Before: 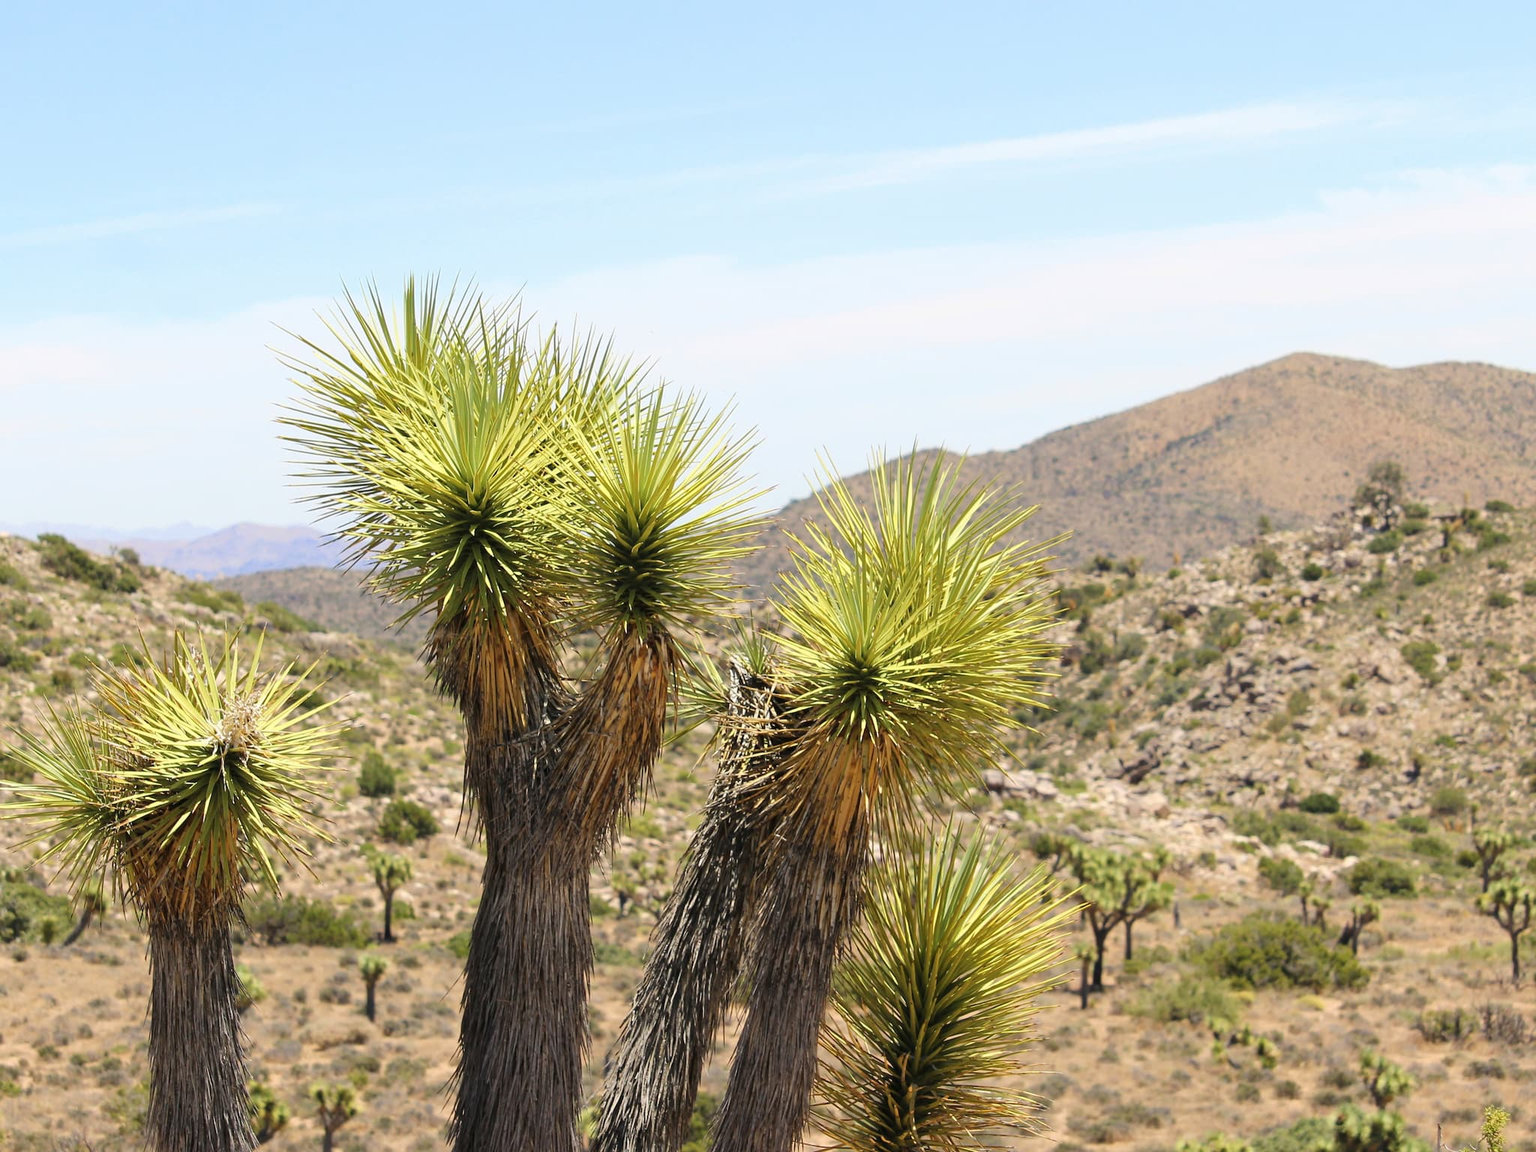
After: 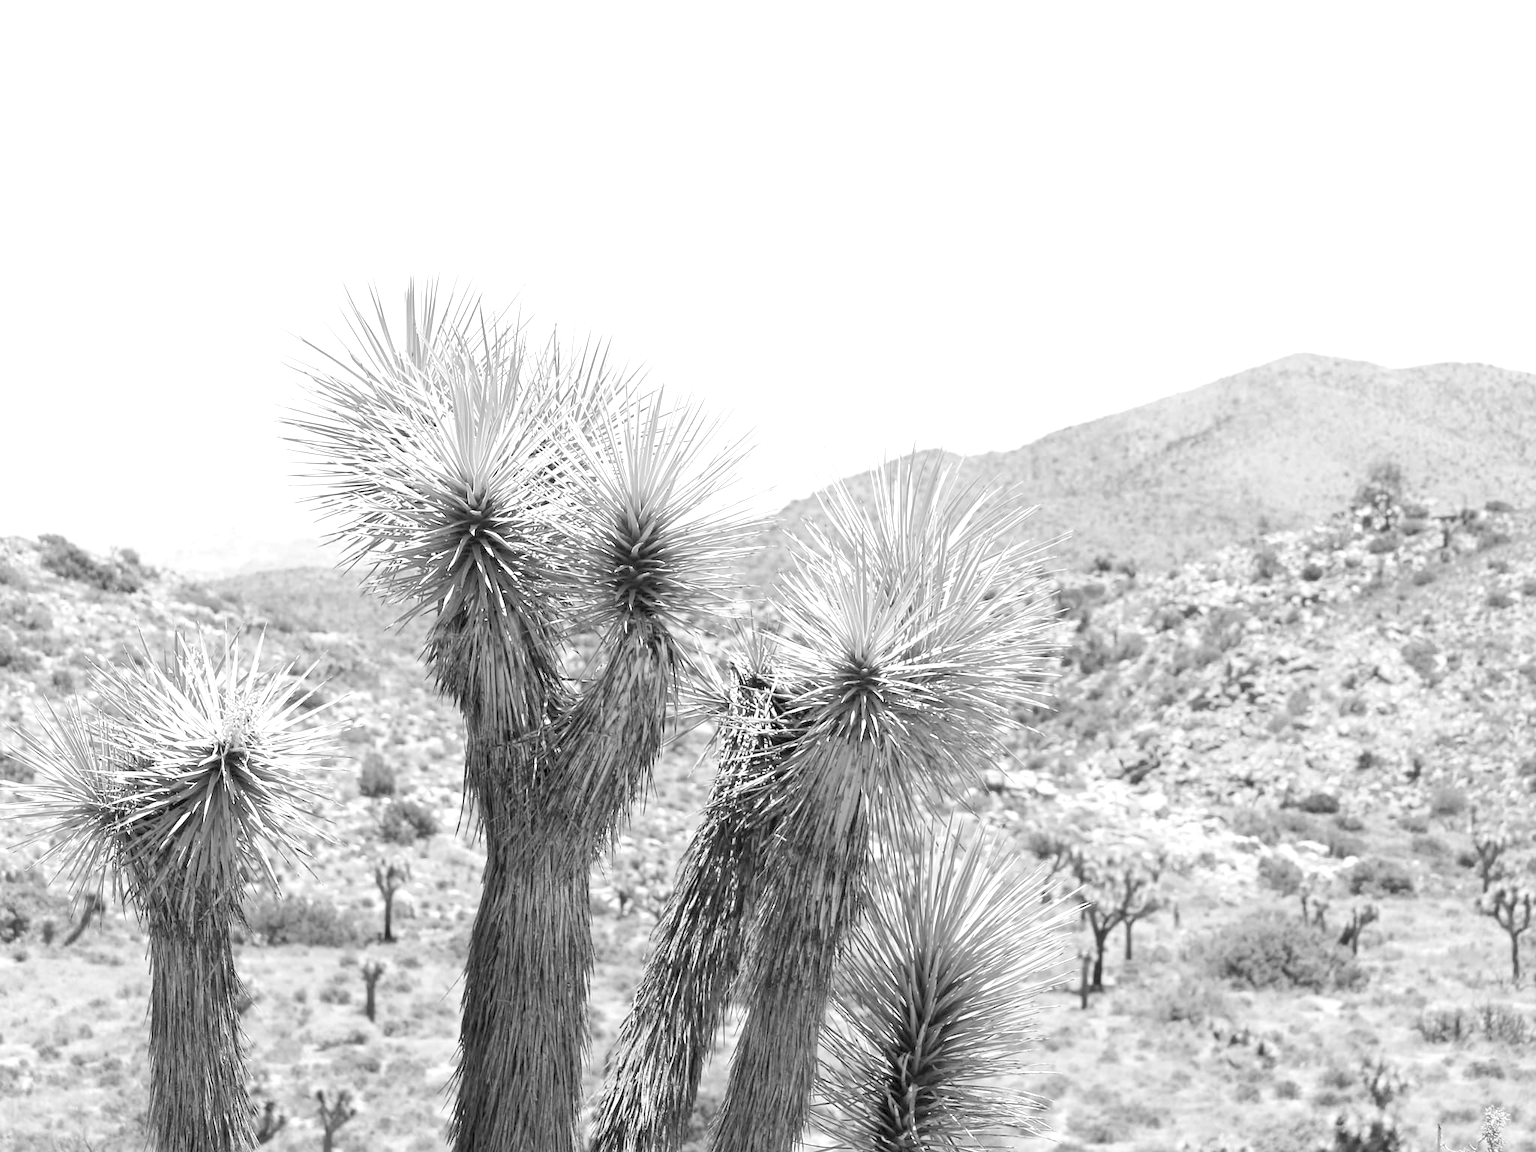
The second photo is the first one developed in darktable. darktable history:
monochrome: on, module defaults
levels: levels [0.036, 0.364, 0.827]
contrast equalizer: octaves 7, y [[0.6 ×6], [0.55 ×6], [0 ×6], [0 ×6], [0 ×6]], mix -0.1
